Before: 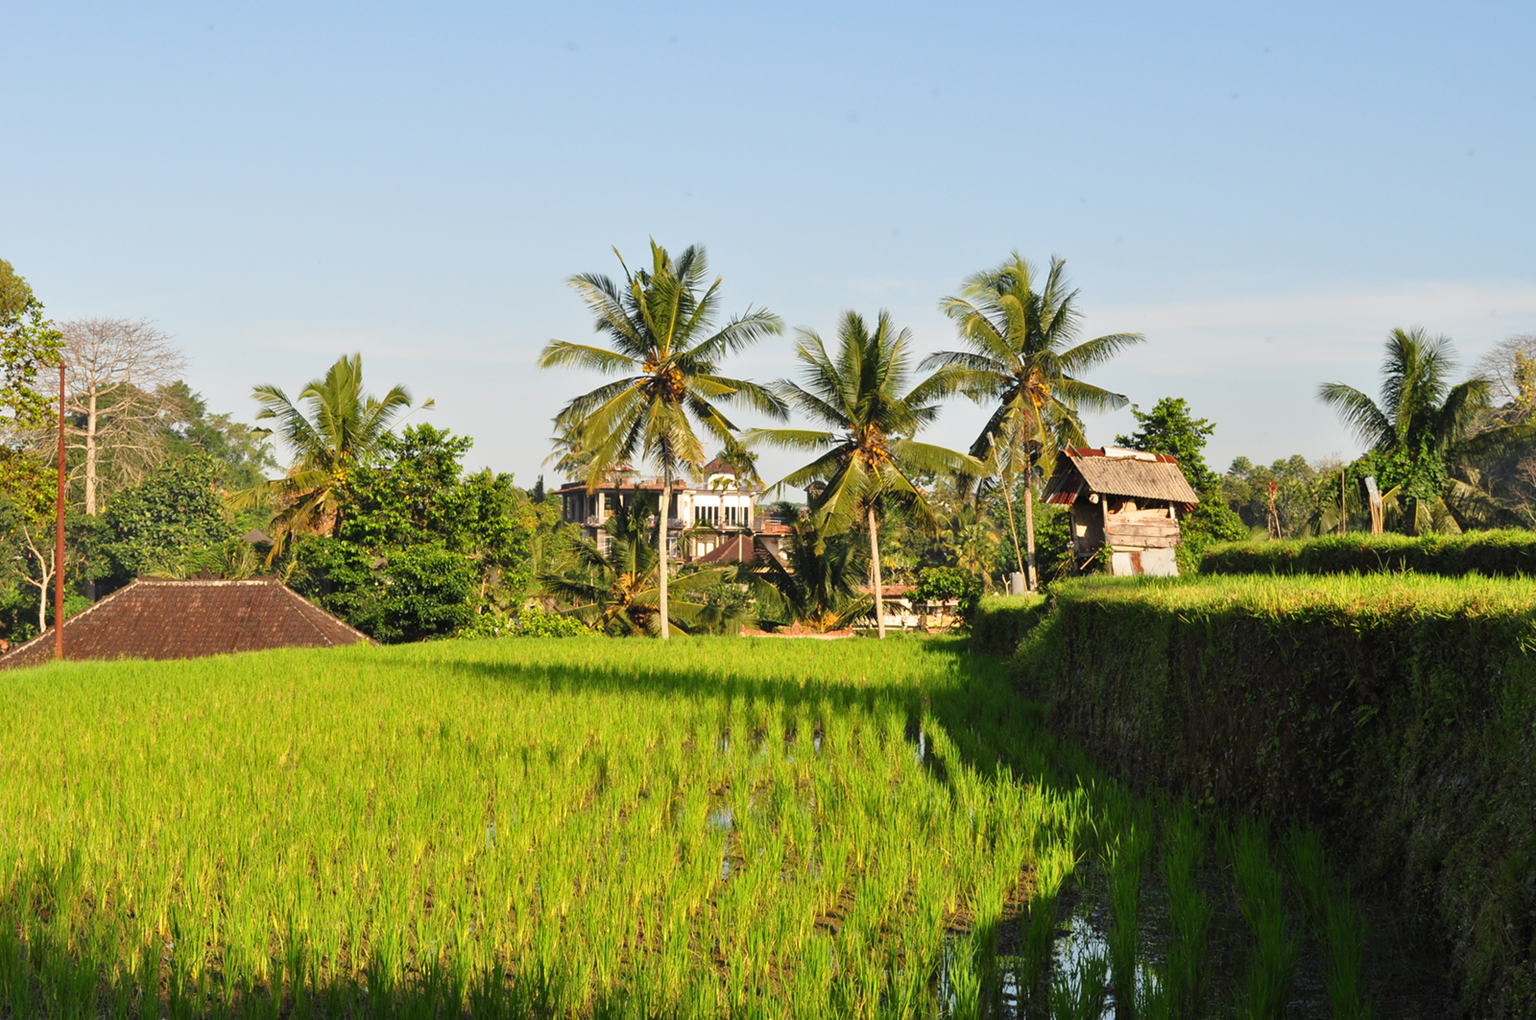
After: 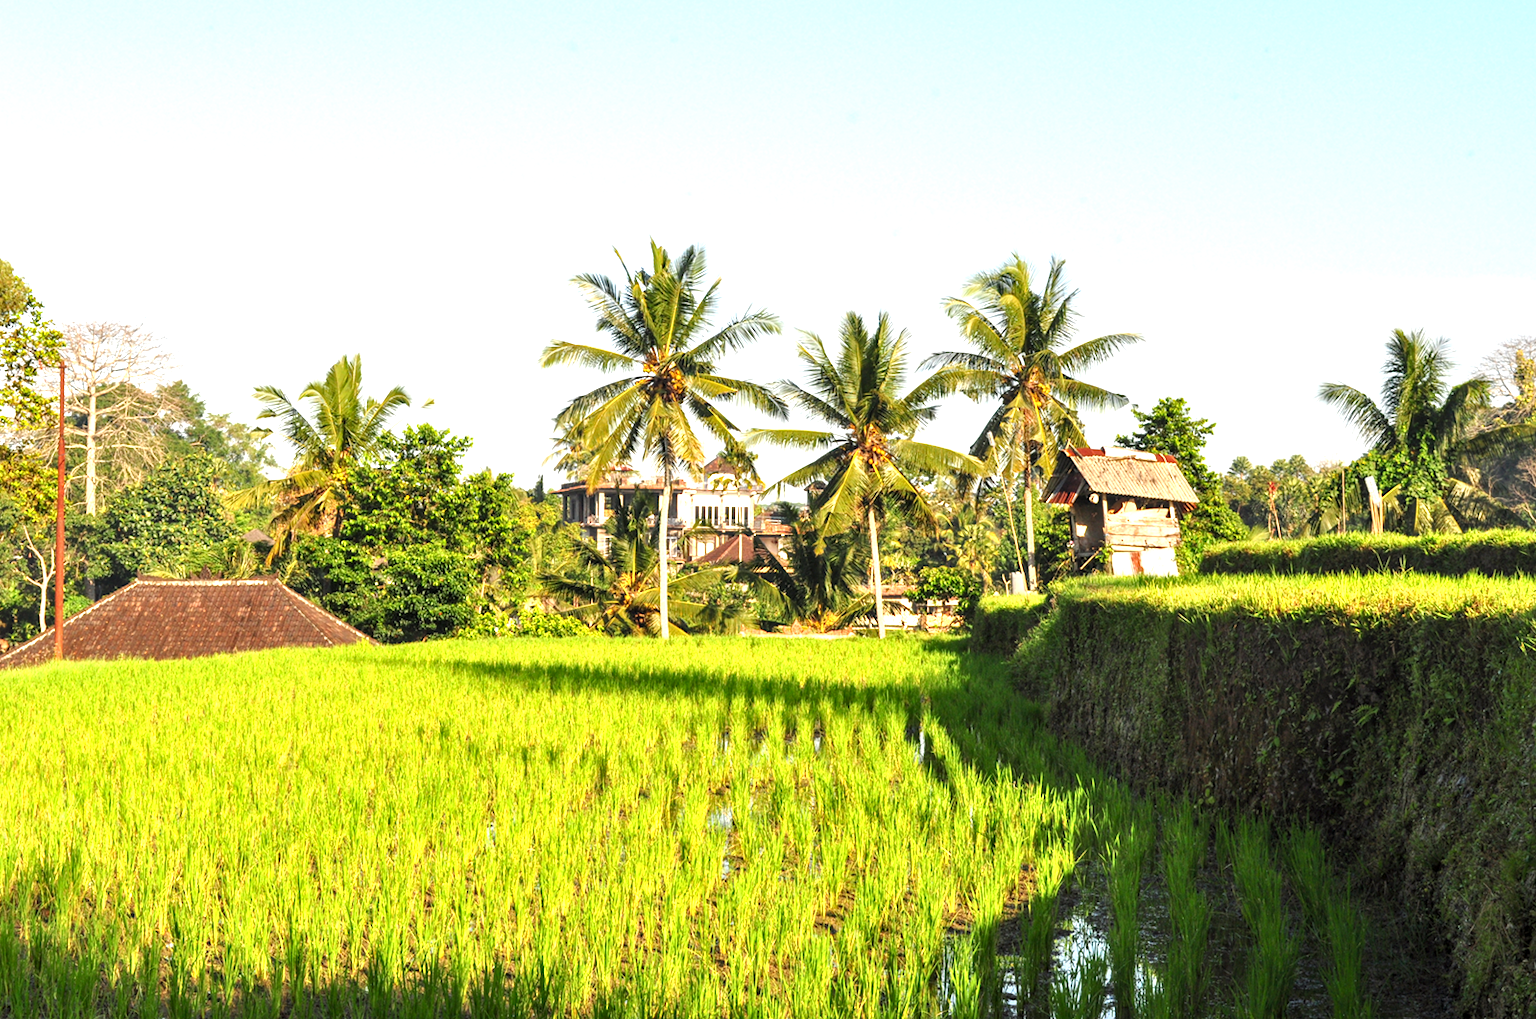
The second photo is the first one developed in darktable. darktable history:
local contrast: detail 130%
exposure: black level correction 0.001, exposure 1 EV, compensate highlight preservation false
